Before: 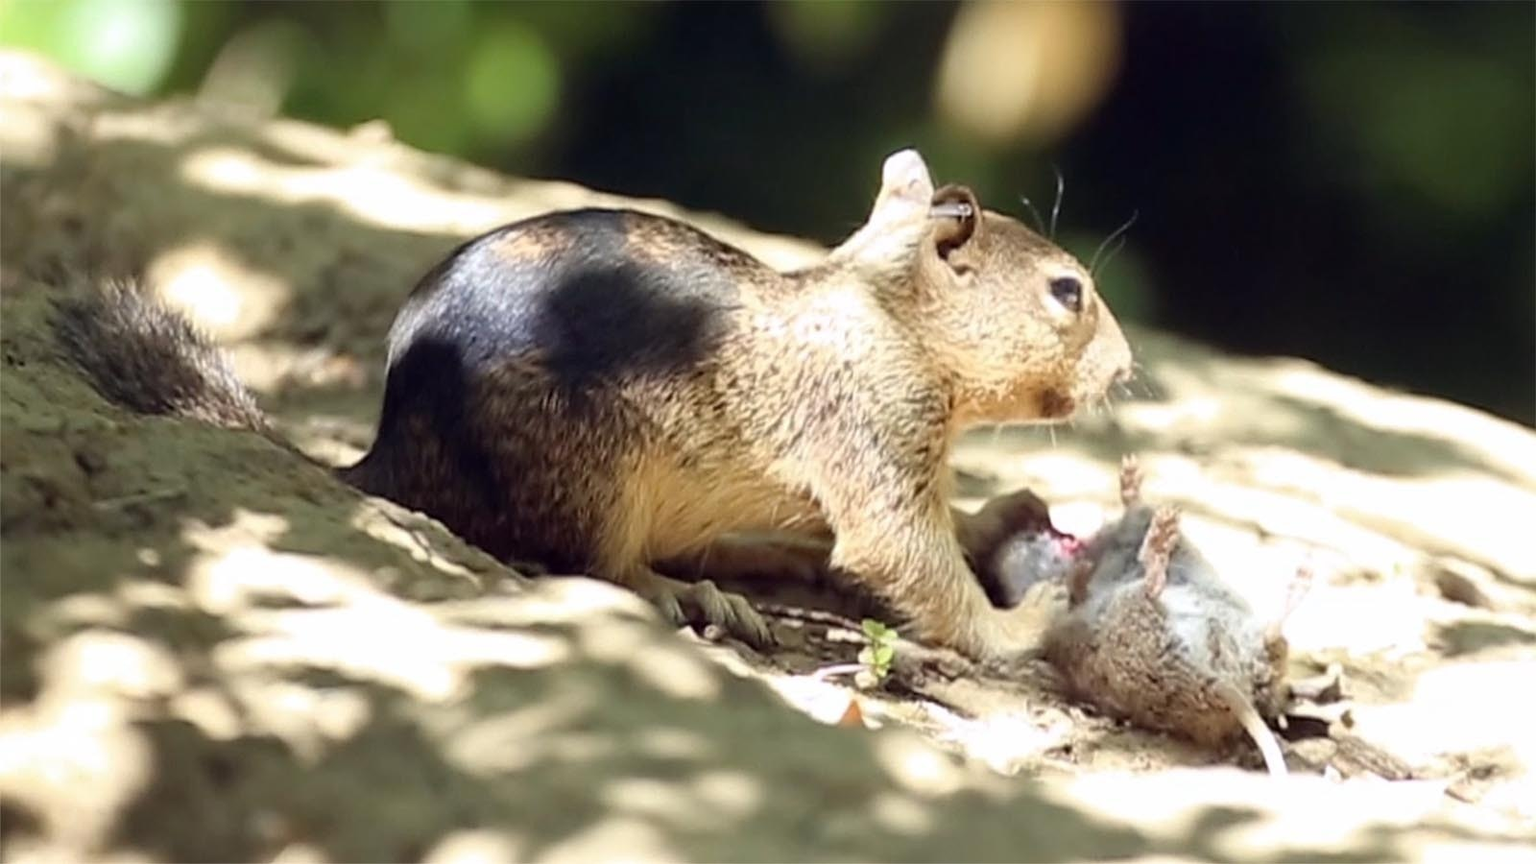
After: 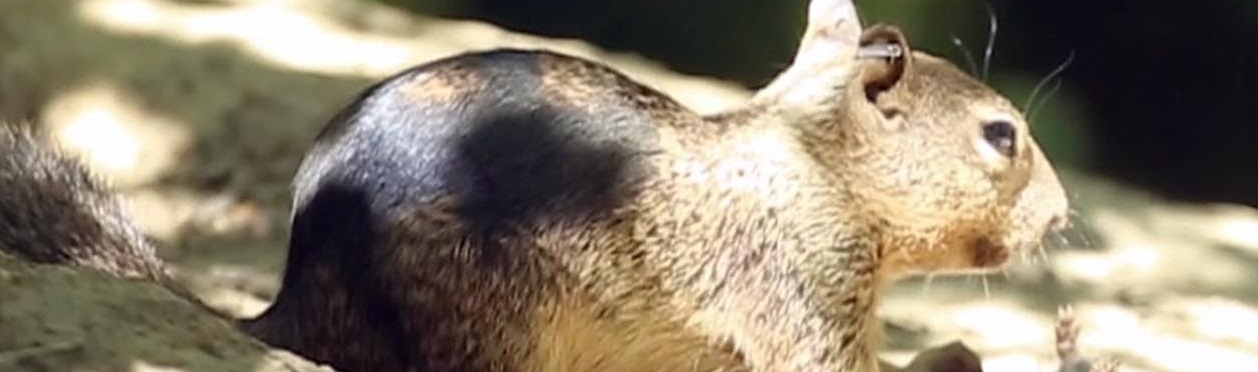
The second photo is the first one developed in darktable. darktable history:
crop: left 6.941%, top 18.684%, right 14.383%, bottom 39.936%
shadows and highlights: radius 126.37, shadows 30.34, highlights -30.67, low approximation 0.01, soften with gaussian
